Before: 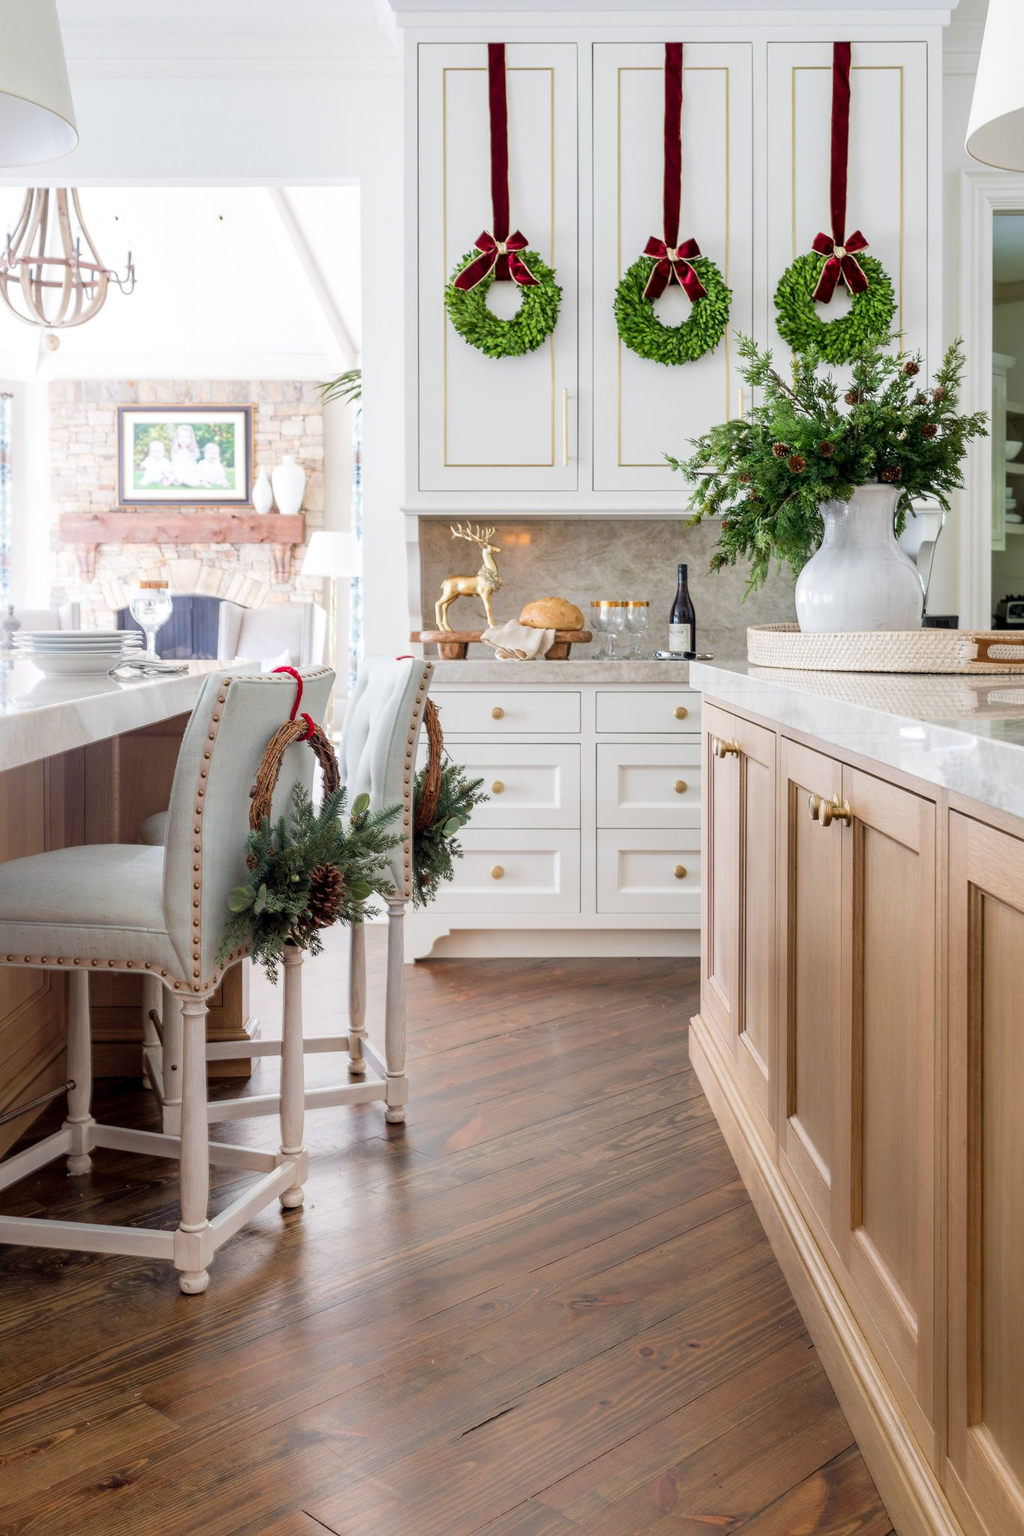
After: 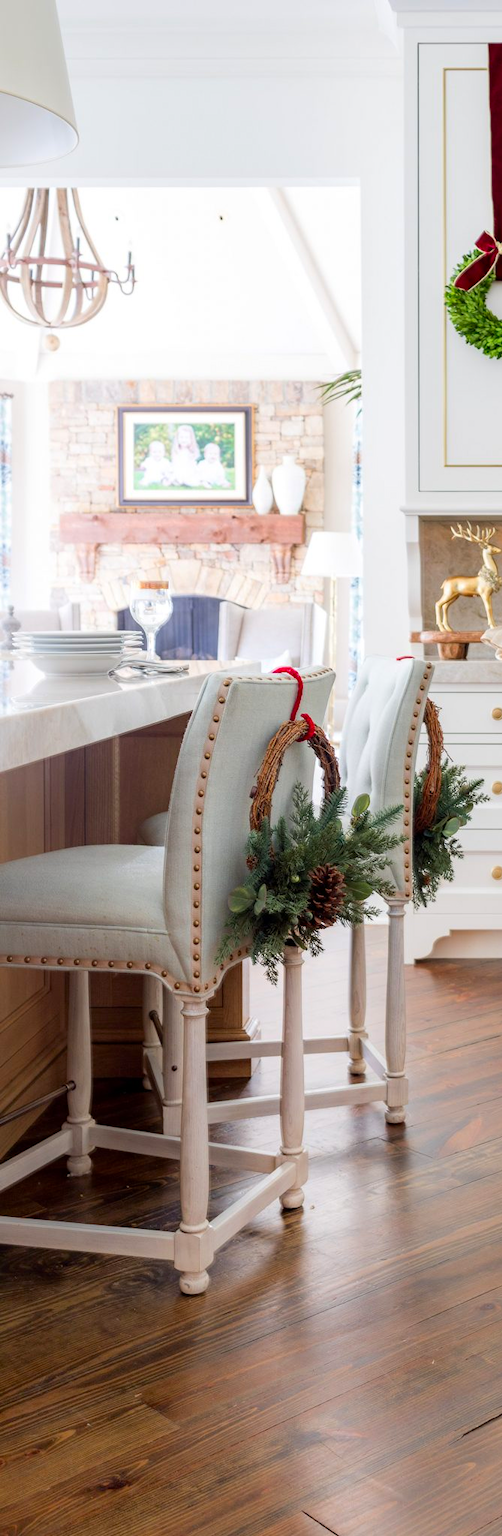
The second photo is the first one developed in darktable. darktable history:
crop and rotate: left 0%, top 0%, right 50.845%
contrast brightness saturation: contrast 0.08, saturation 0.2
